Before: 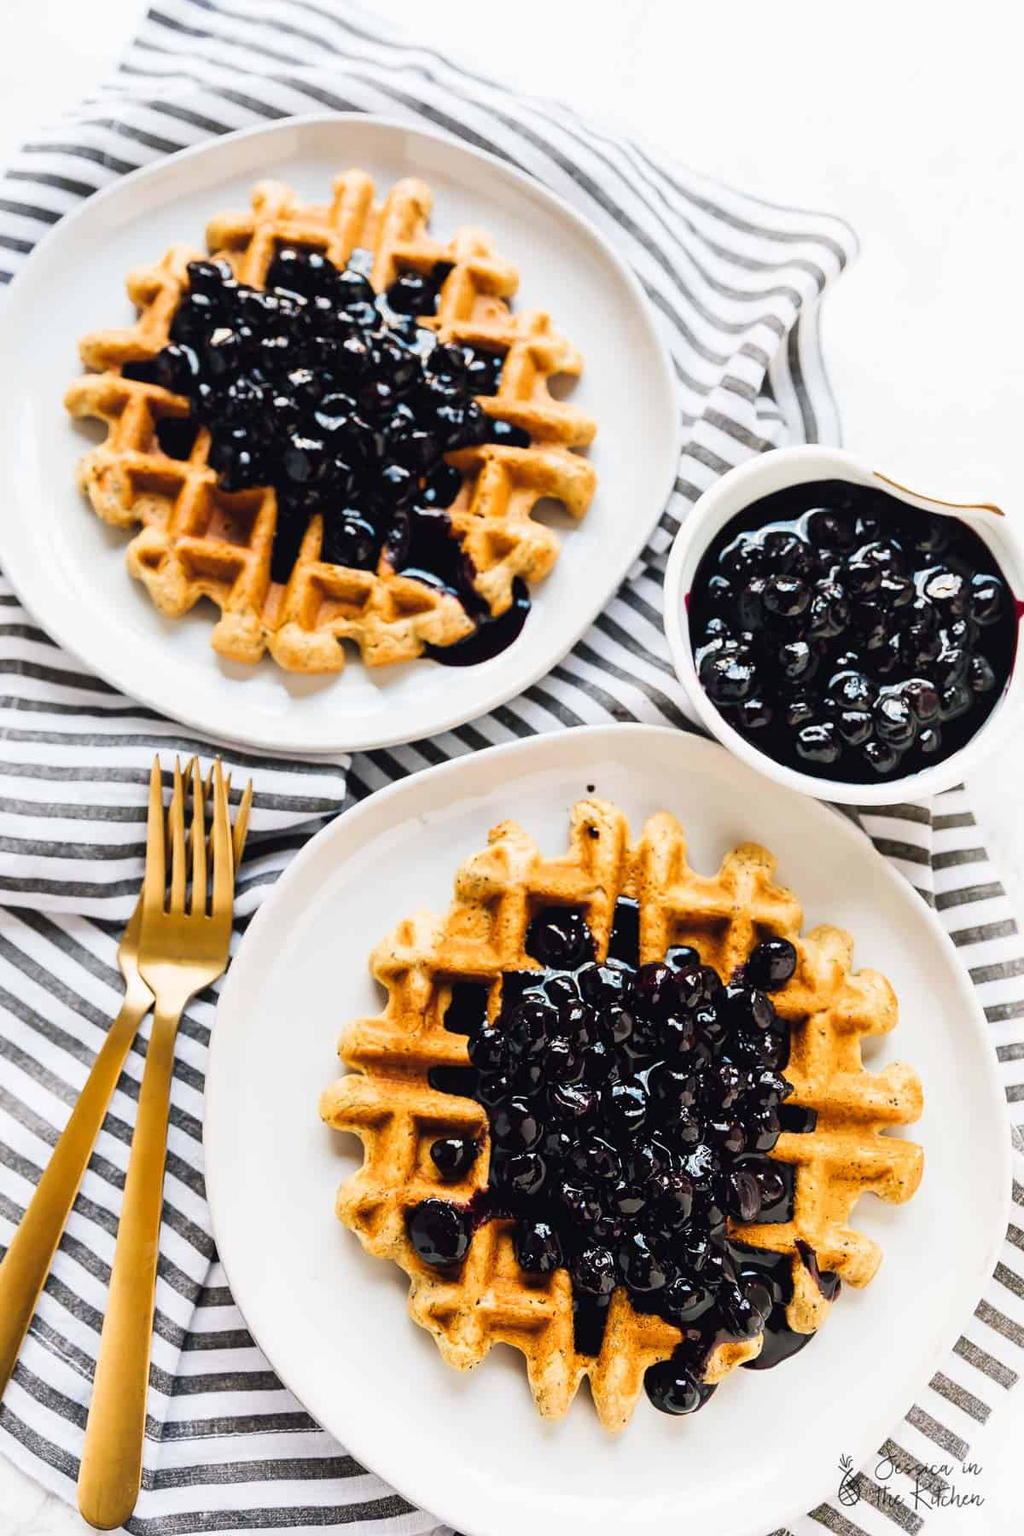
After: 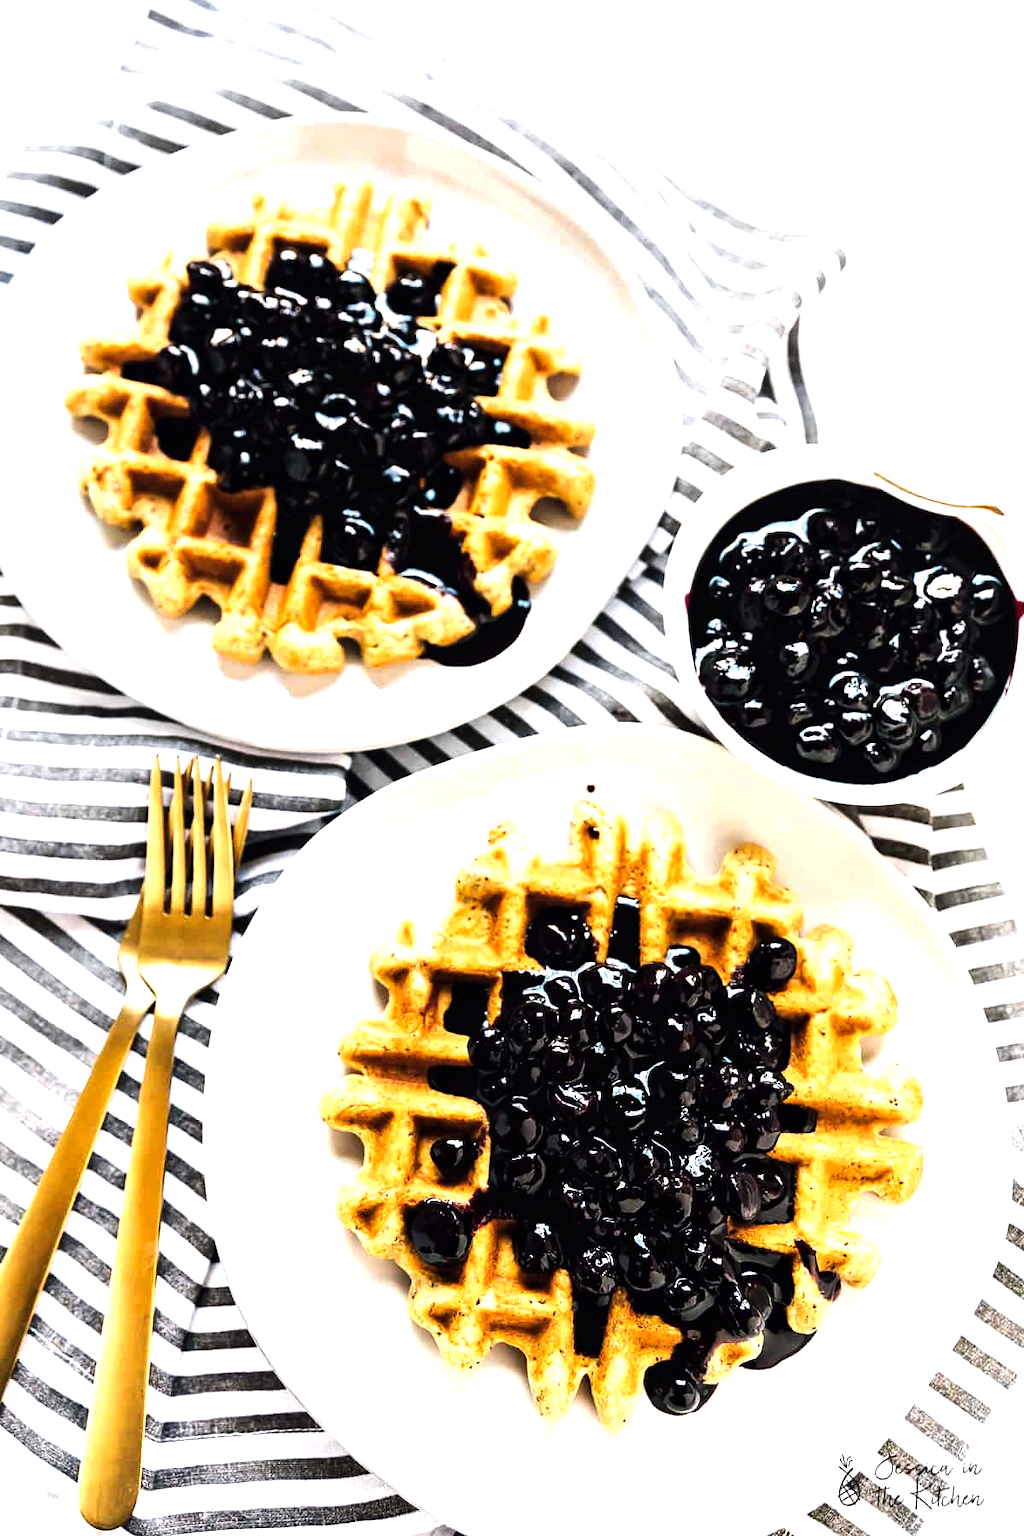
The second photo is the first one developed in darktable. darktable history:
local contrast: mode bilateral grid, contrast 27, coarseness 15, detail 115%, midtone range 0.2
tone equalizer: -8 EV -1.12 EV, -7 EV -1 EV, -6 EV -0.881 EV, -5 EV -0.569 EV, -3 EV 0.592 EV, -2 EV 0.847 EV, -1 EV 0.993 EV, +0 EV 1.08 EV, edges refinement/feathering 500, mask exposure compensation -1.57 EV, preserve details no
